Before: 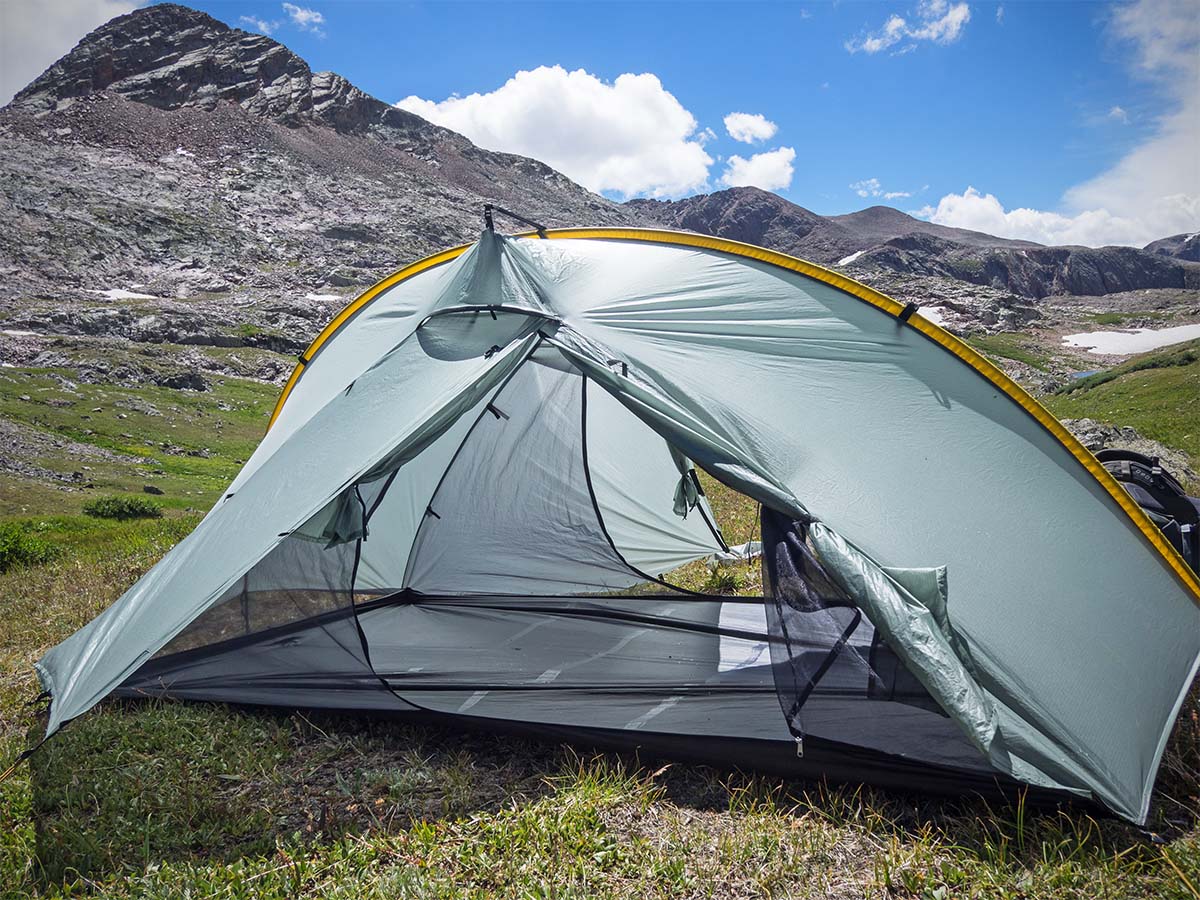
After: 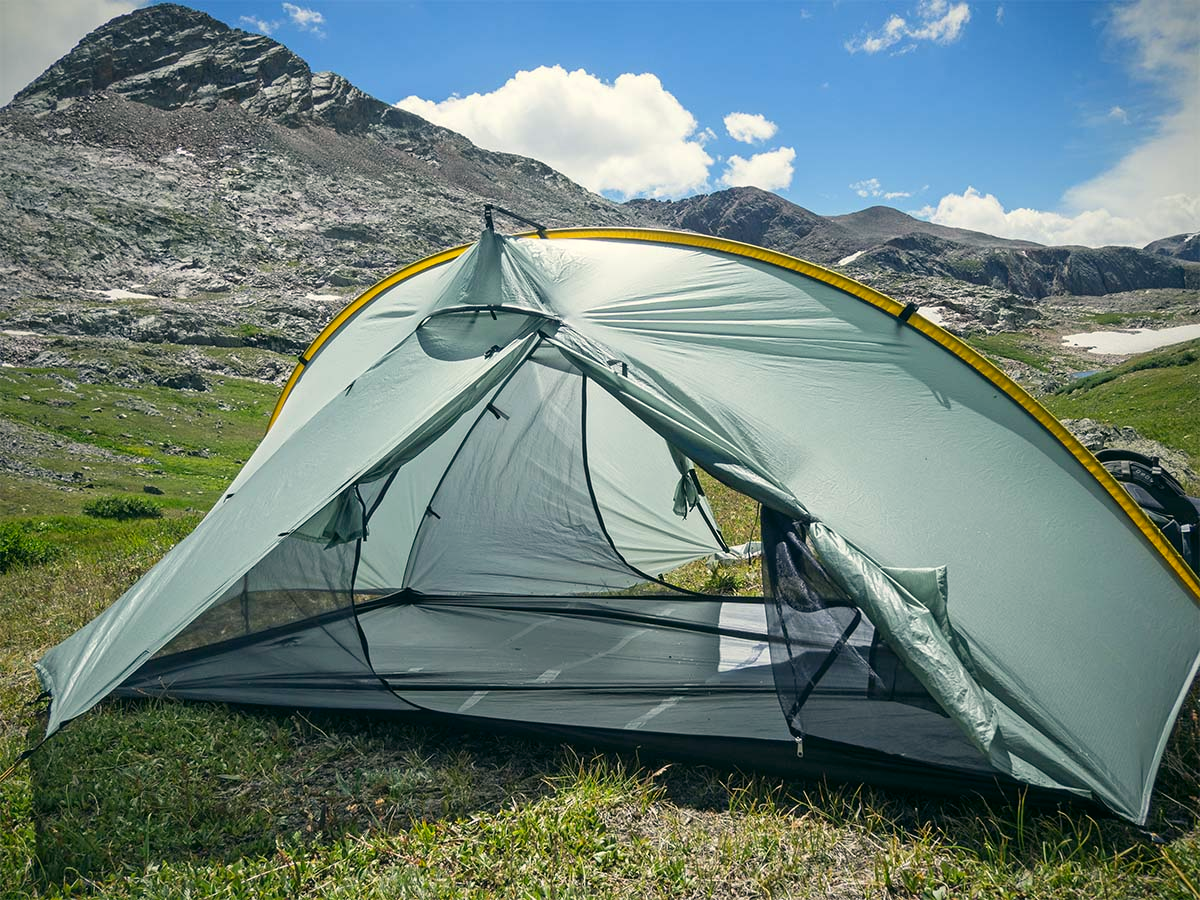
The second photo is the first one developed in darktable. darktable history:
color correction: highlights a* -0.594, highlights b* 9.43, shadows a* -9.14, shadows b* 0.676
